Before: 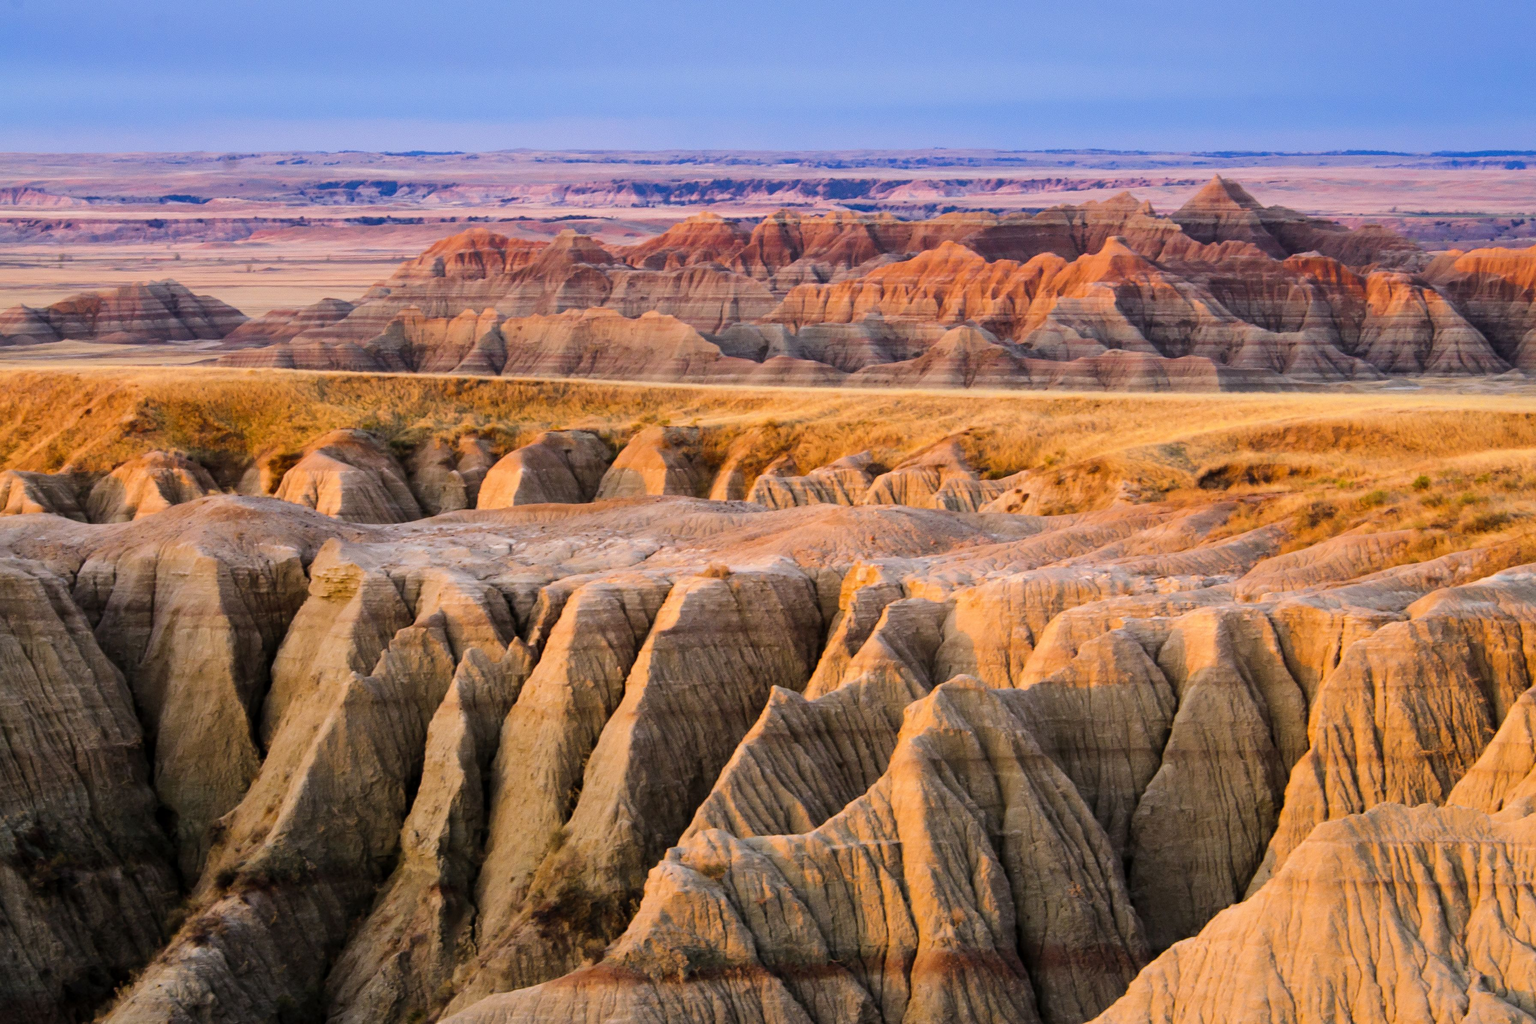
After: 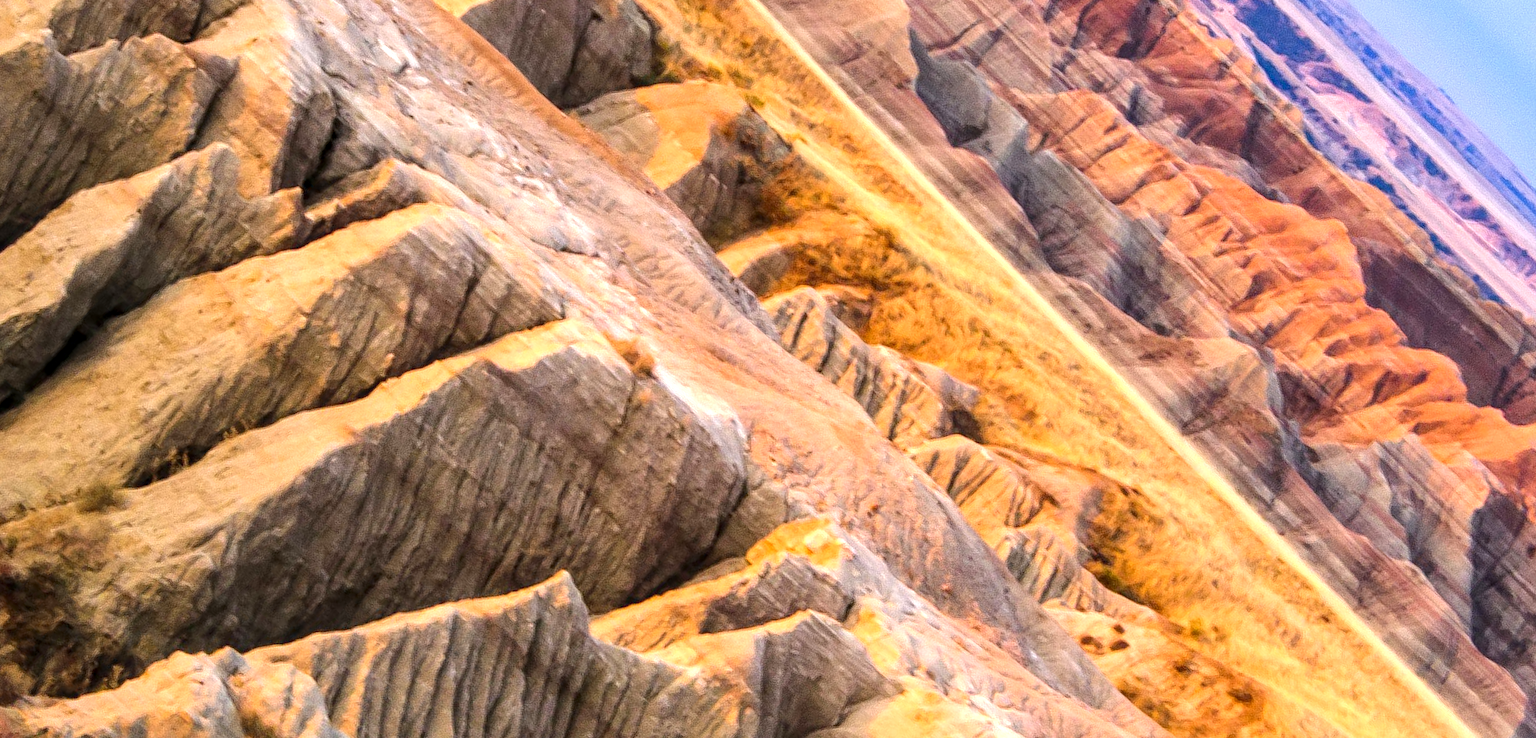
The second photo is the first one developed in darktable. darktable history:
exposure: black level correction 0, exposure 0.701 EV, compensate highlight preservation false
crop and rotate: angle -44.44°, top 16.772%, right 0.847%, bottom 11.731%
local contrast: on, module defaults
